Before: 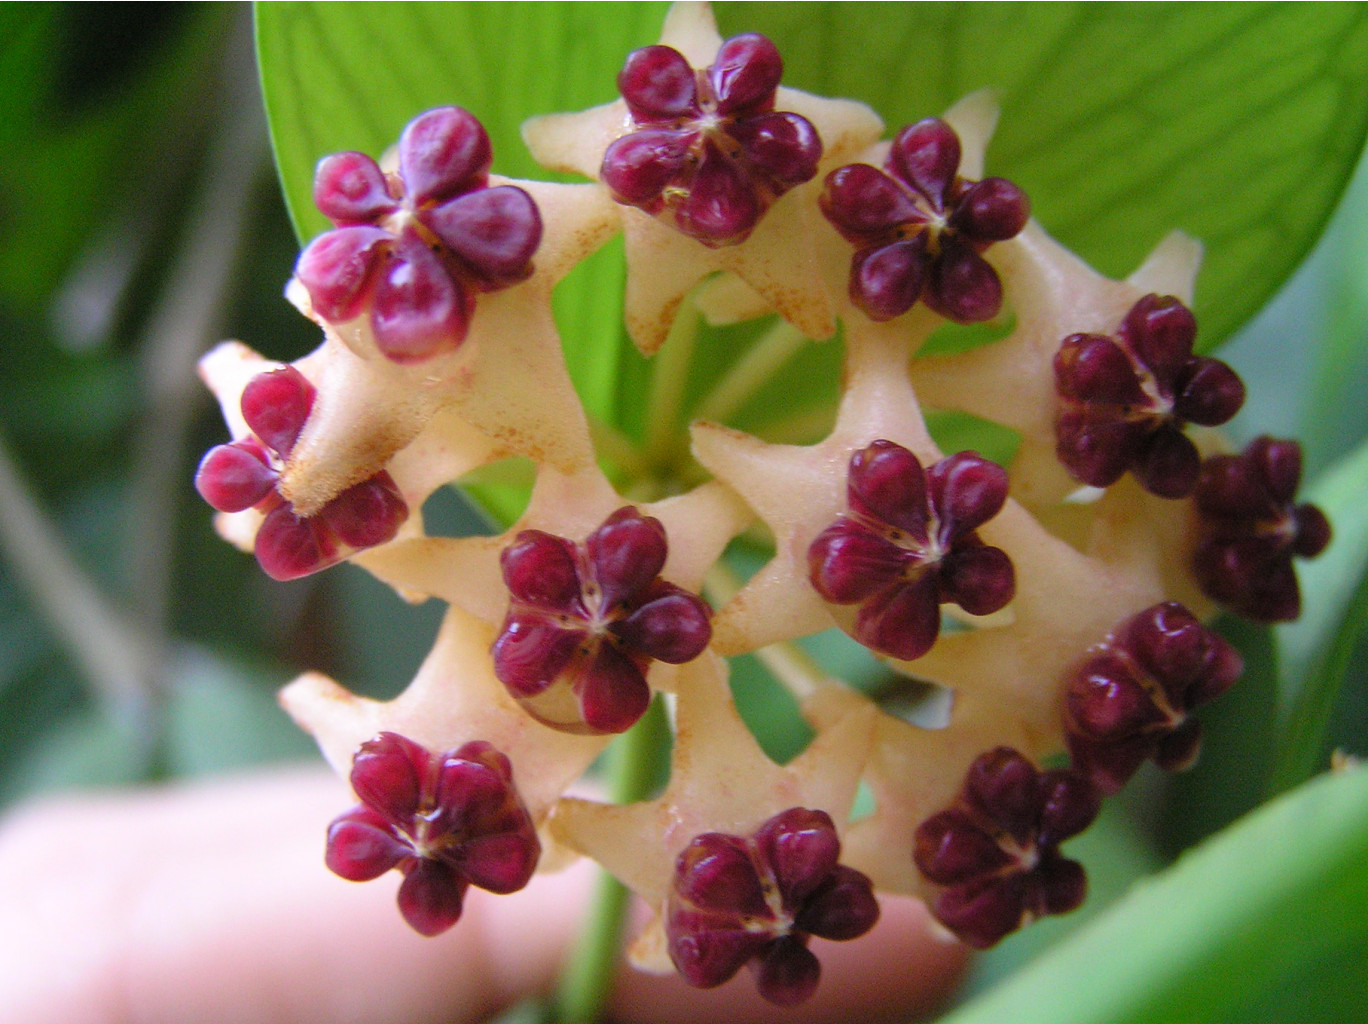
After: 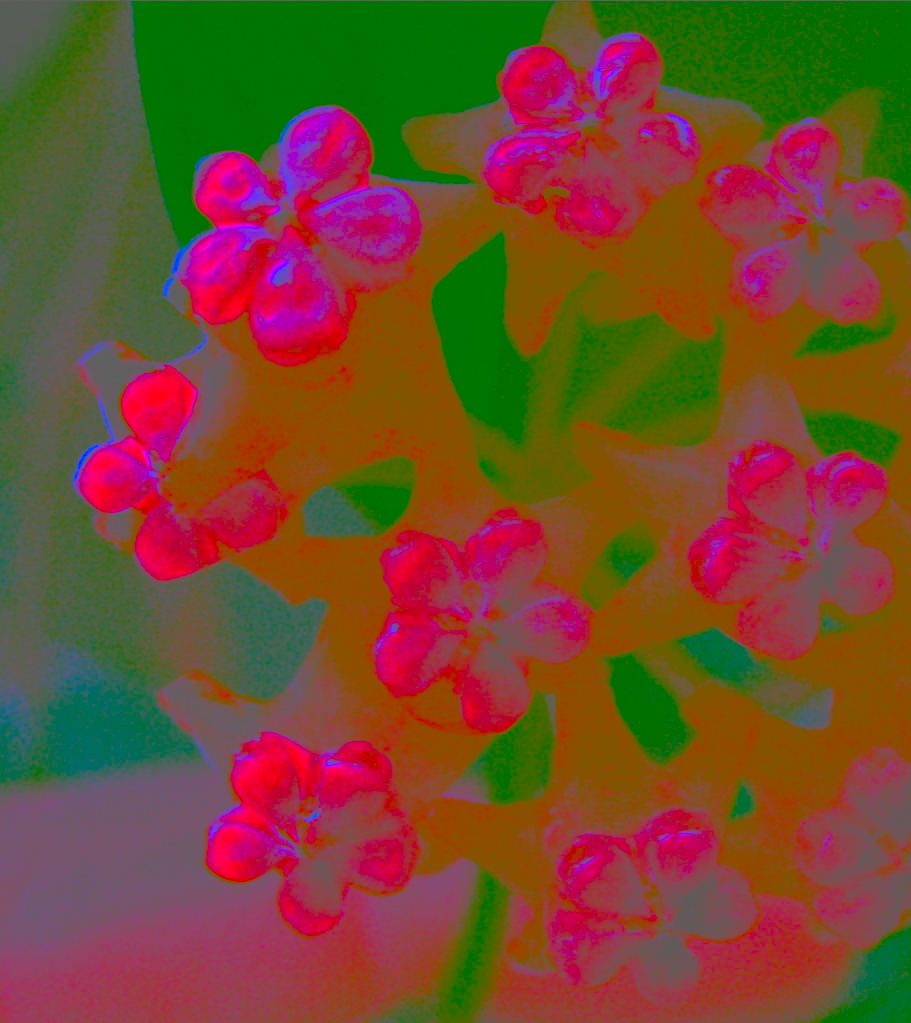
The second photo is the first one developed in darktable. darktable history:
sharpen: on, module defaults
local contrast: on, module defaults
exposure: exposure 0.207 EV, compensate highlight preservation false
tone equalizer: -8 EV -1.08 EV, -7 EV -1.01 EV, -6 EV -0.867 EV, -5 EV -0.578 EV, -3 EV 0.578 EV, -2 EV 0.867 EV, -1 EV 1.01 EV, +0 EV 1.08 EV, edges refinement/feathering 500, mask exposure compensation -1.57 EV, preserve details no
crop and rotate: left 8.786%, right 24.548%
contrast brightness saturation: contrast -0.99, brightness -0.17, saturation 0.75
